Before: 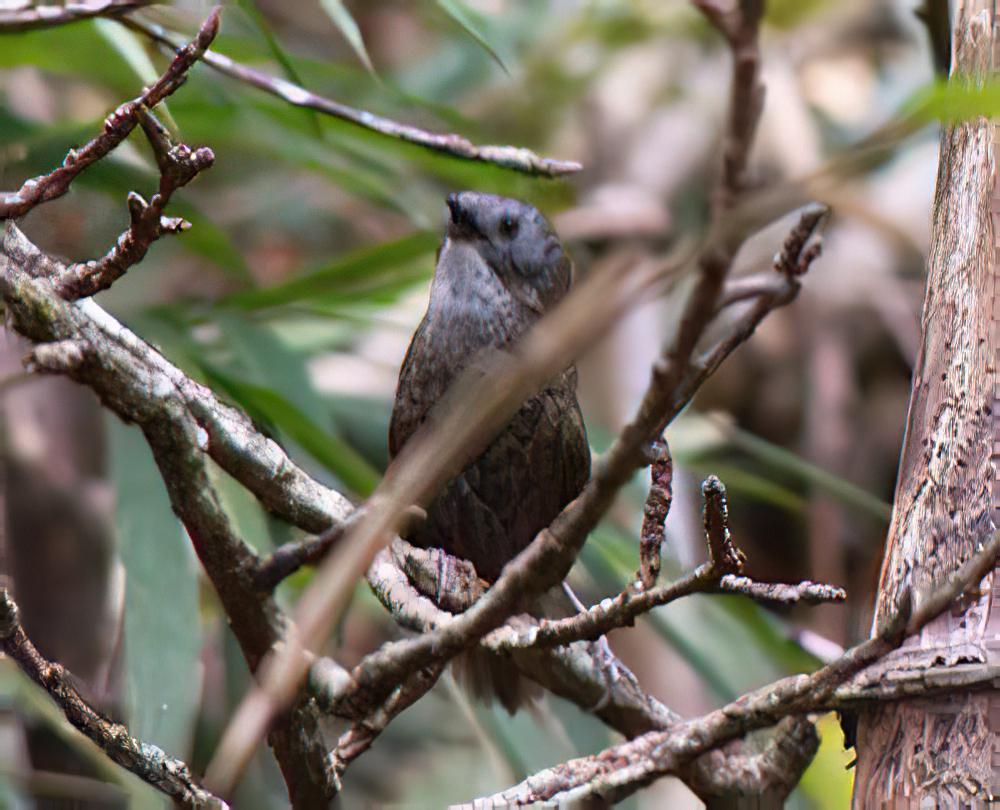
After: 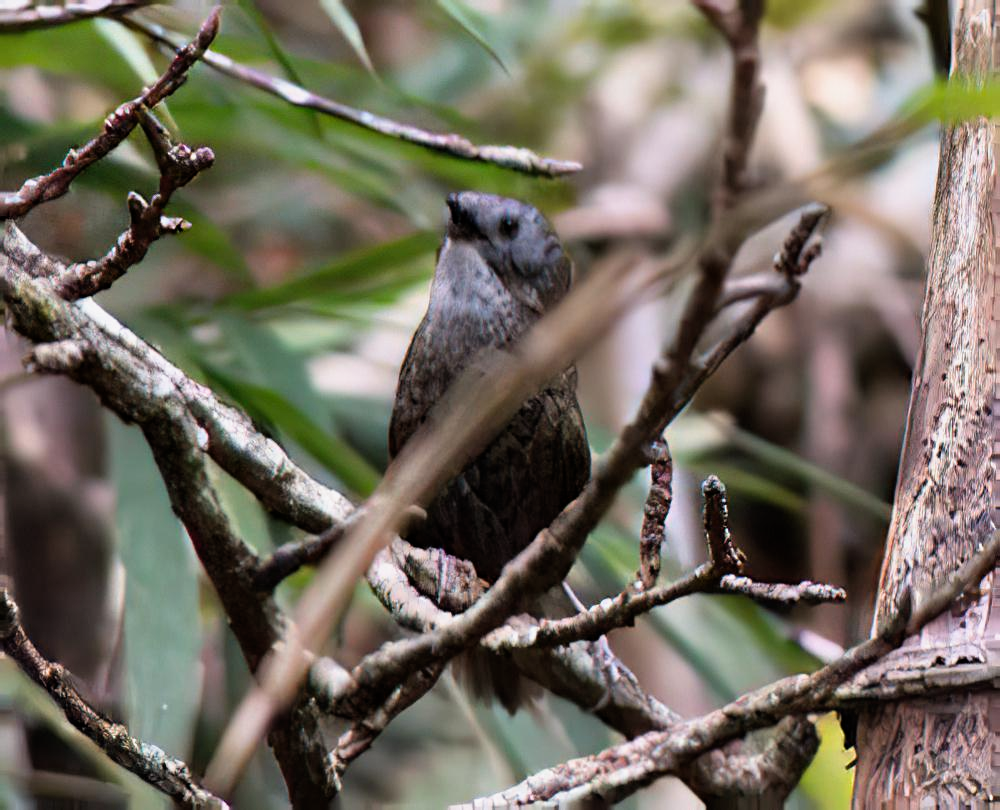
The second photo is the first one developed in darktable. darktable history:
shadows and highlights: shadows 37.27, highlights -28.18, soften with gaussian
filmic rgb: black relative exposure -12.8 EV, white relative exposure 2.8 EV, threshold 3 EV, target black luminance 0%, hardness 8.54, latitude 70.41%, contrast 1.133, shadows ↔ highlights balance -0.395%, color science v4 (2020), enable highlight reconstruction true
